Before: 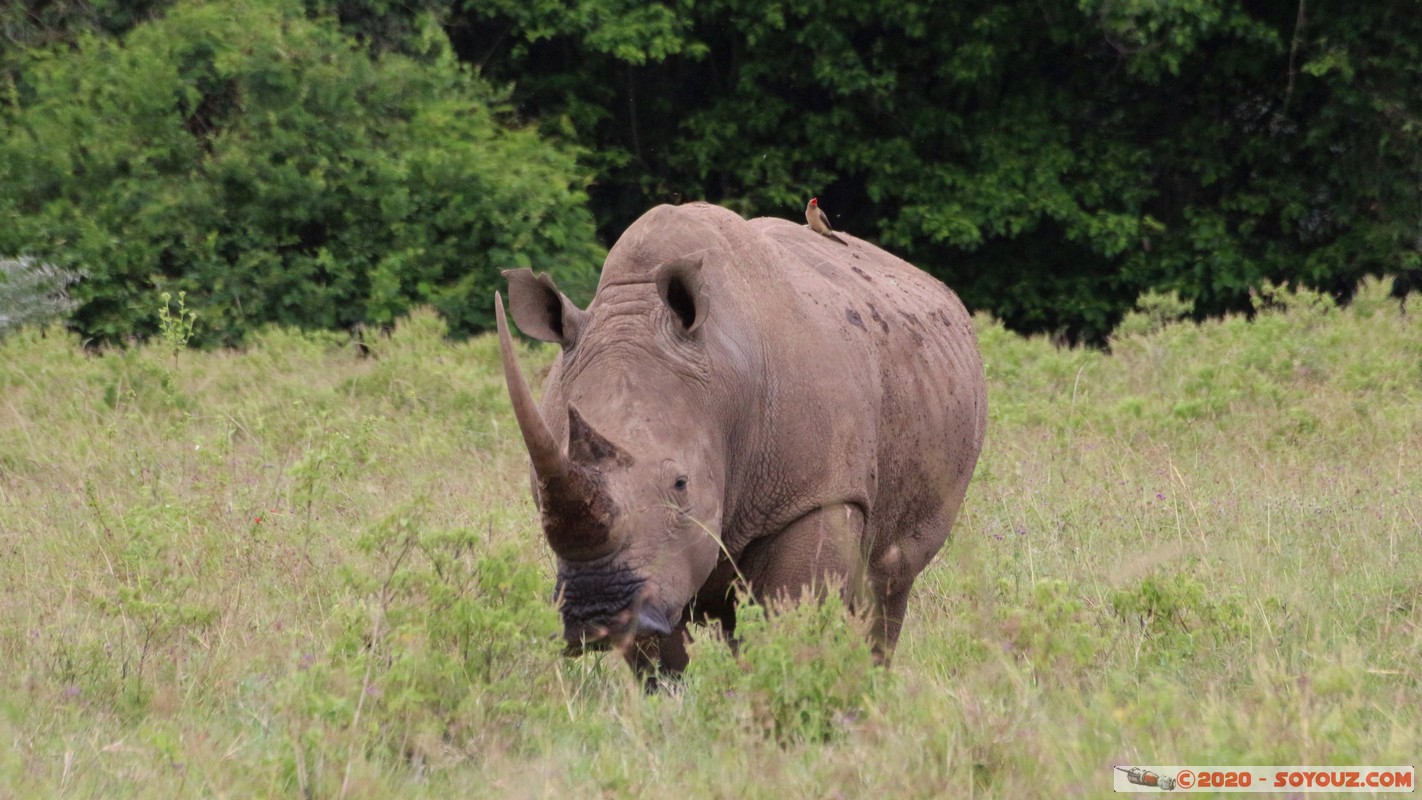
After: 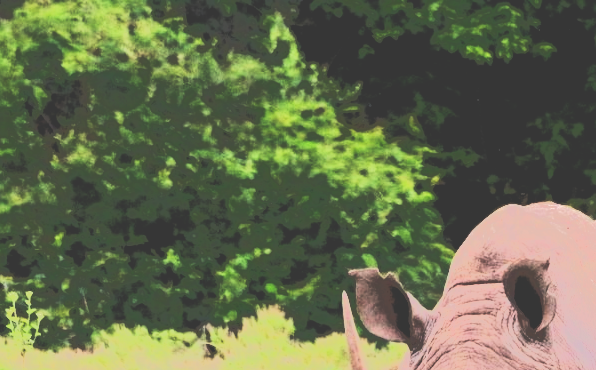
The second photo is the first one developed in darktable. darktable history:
crop and rotate: left 10.828%, top 0.097%, right 47.247%, bottom 53.546%
base curve: curves: ch0 [(0, 0.036) (0.007, 0.037) (0.604, 0.887) (1, 1)], preserve colors none
tone equalizer: -7 EV -0.611 EV, -6 EV 0.97 EV, -5 EV -0.432 EV, -4 EV 0.459 EV, -3 EV 0.431 EV, -2 EV 0.128 EV, -1 EV -0.137 EV, +0 EV -0.409 EV, edges refinement/feathering 500, mask exposure compensation -1.57 EV, preserve details no
